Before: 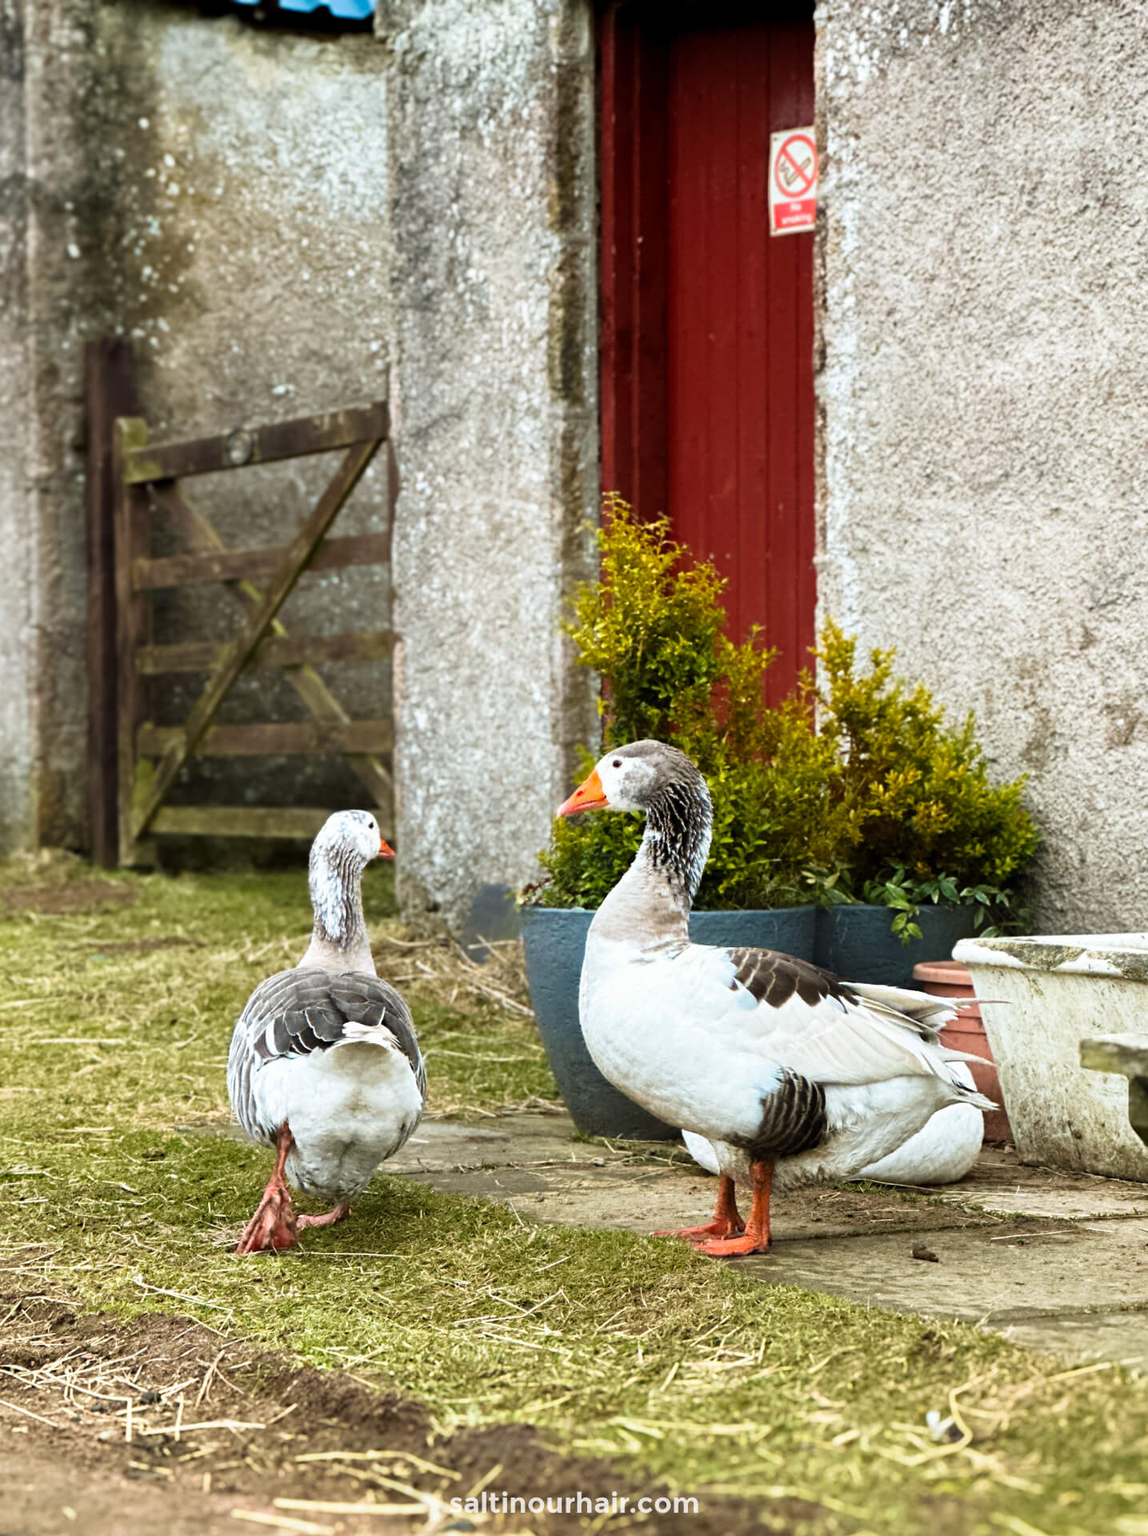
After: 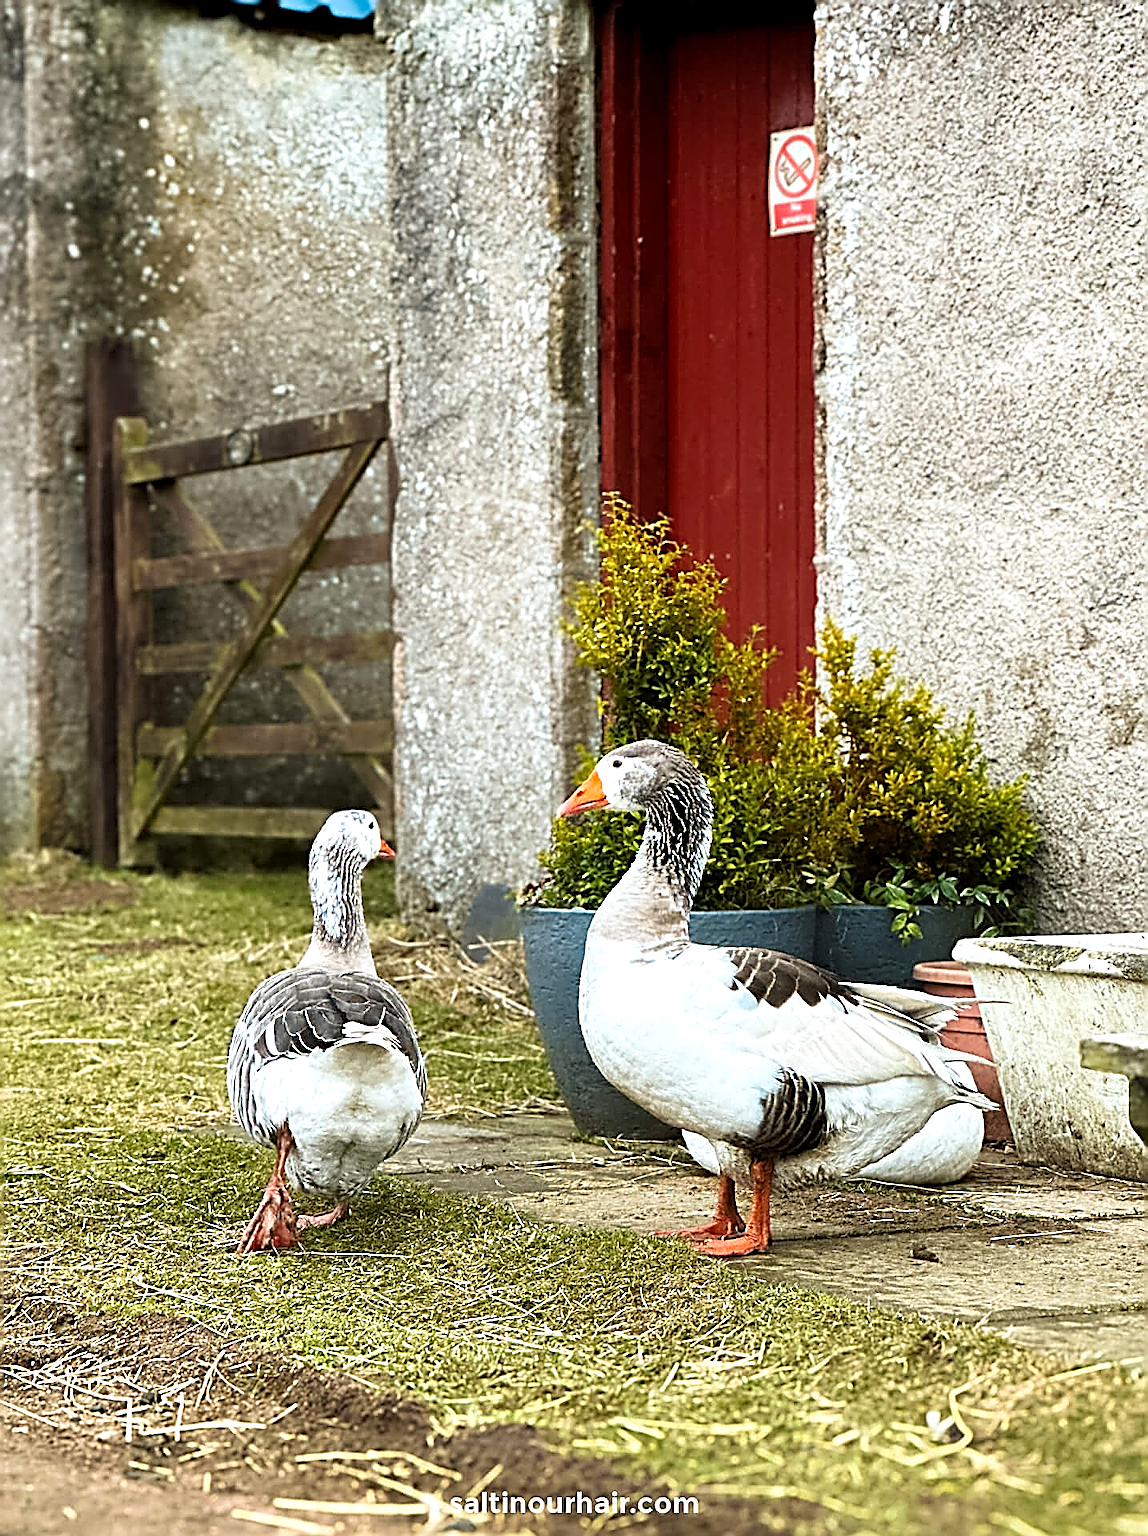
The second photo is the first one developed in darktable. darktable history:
sharpen: amount 1.984
exposure: black level correction 0.001, exposure 0.191 EV, compensate exposure bias true, compensate highlight preservation false
